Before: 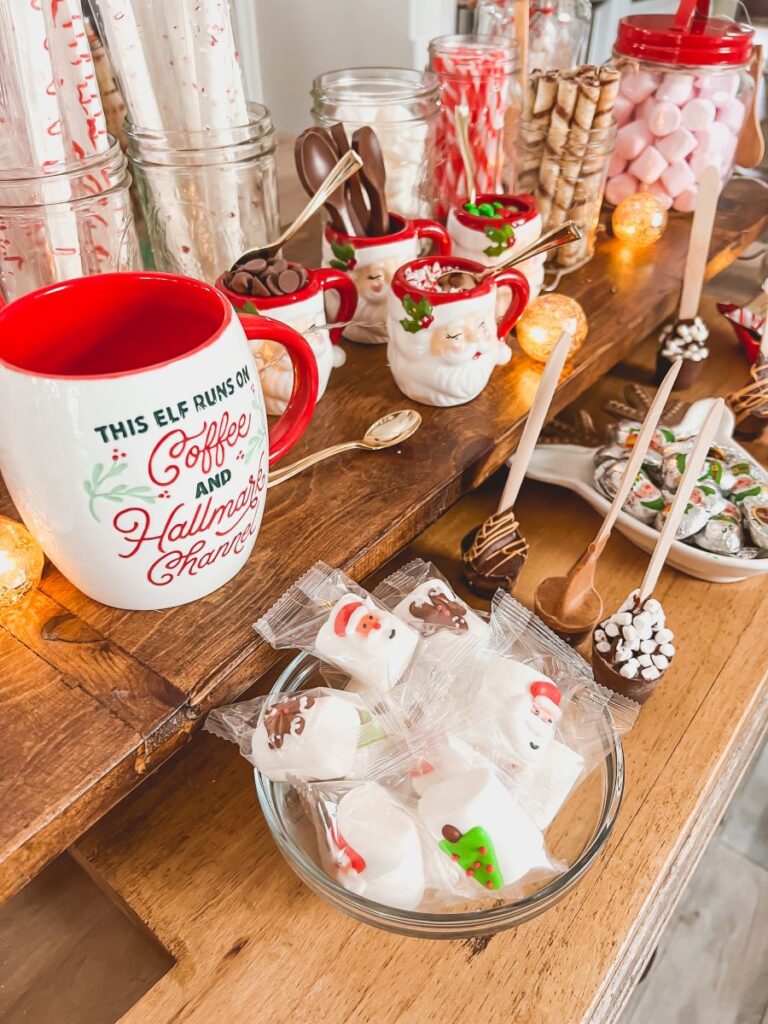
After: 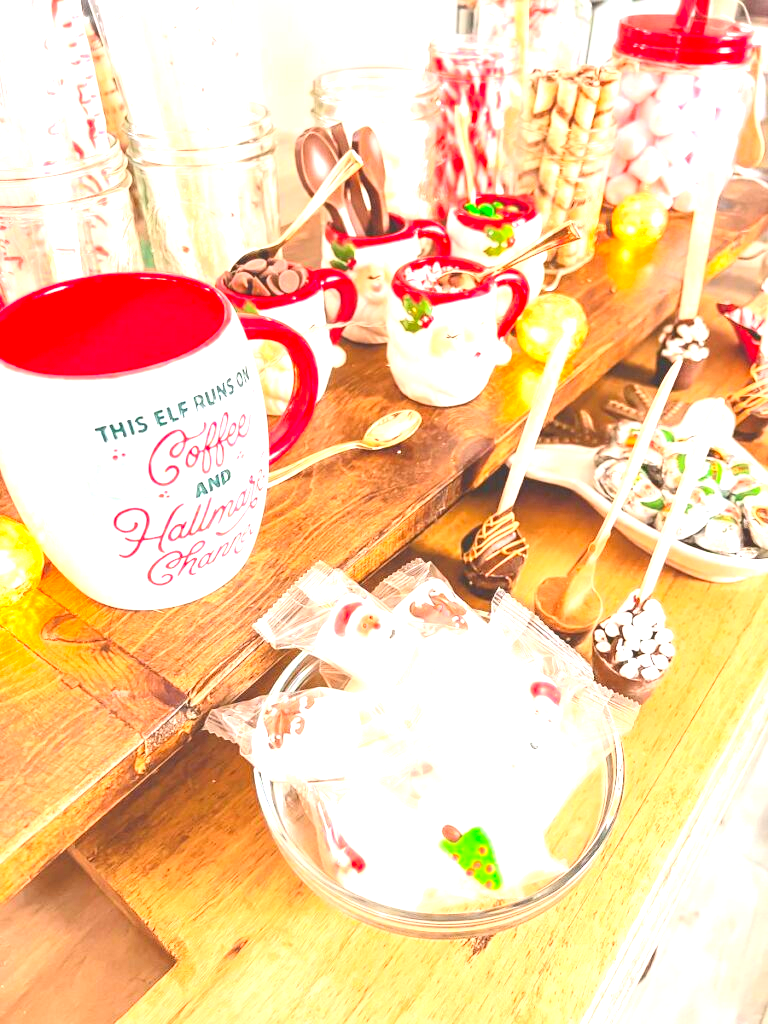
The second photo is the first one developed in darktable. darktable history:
contrast brightness saturation: contrast 0.196, brightness 0.155, saturation 0.221
exposure: black level correction 0, exposure 1.702 EV, compensate highlight preservation false
tone equalizer: -7 EV 0.197 EV, -6 EV 0.1 EV, -5 EV 0.087 EV, -4 EV 0.035 EV, -2 EV -0.021 EV, -1 EV -0.052 EV, +0 EV -0.049 EV
